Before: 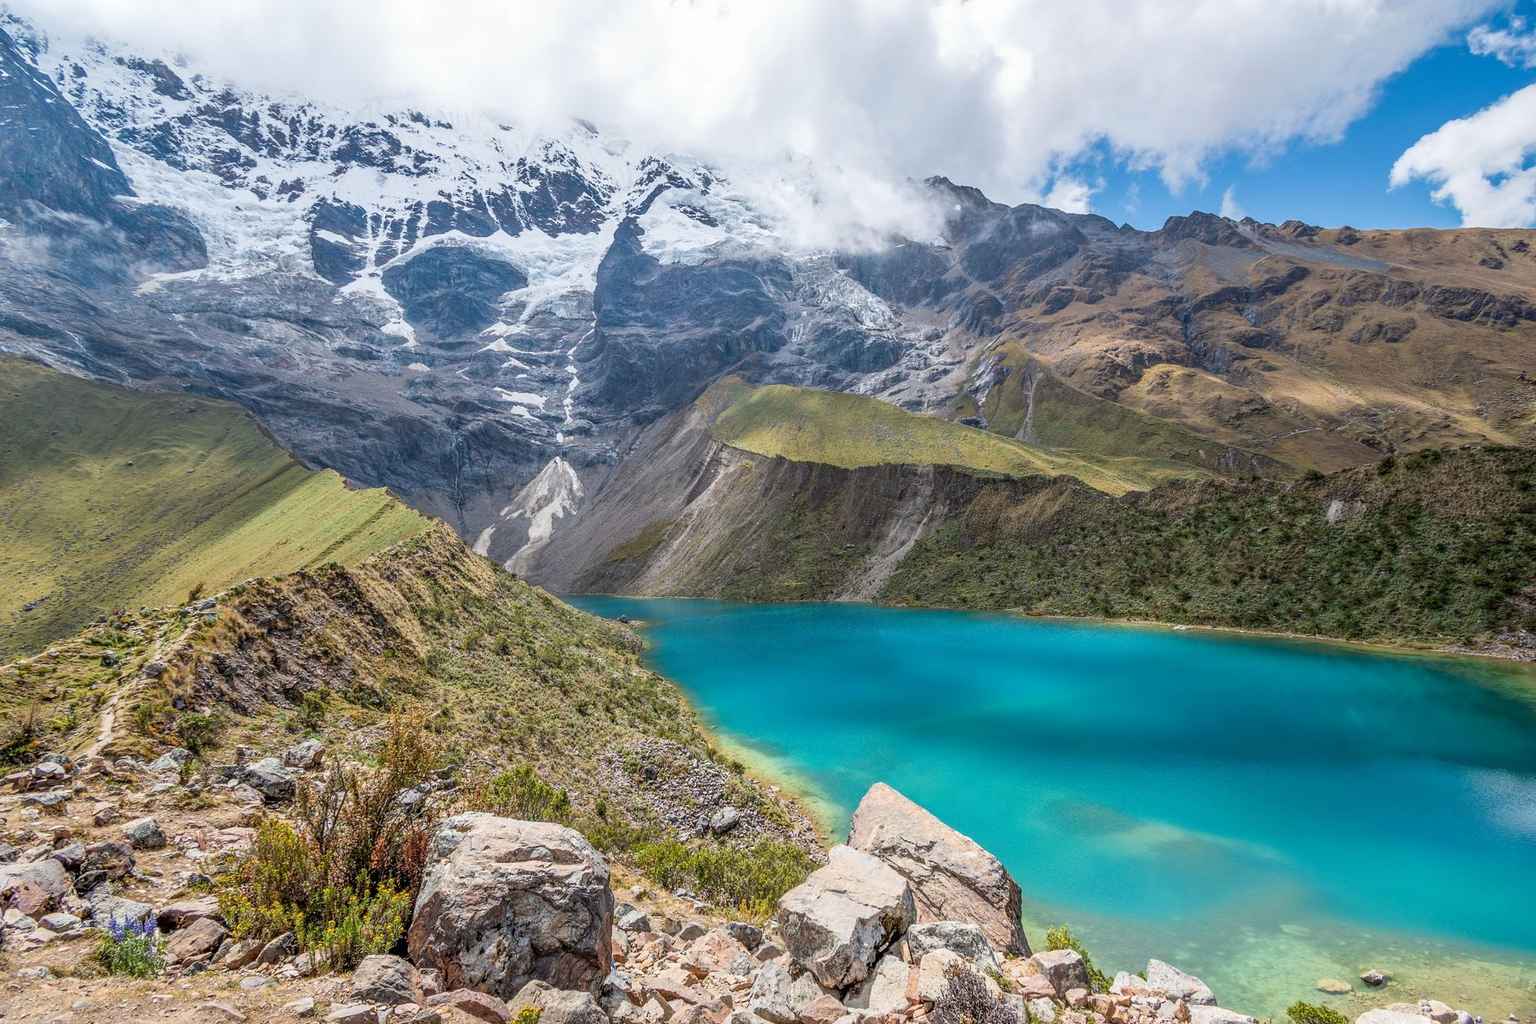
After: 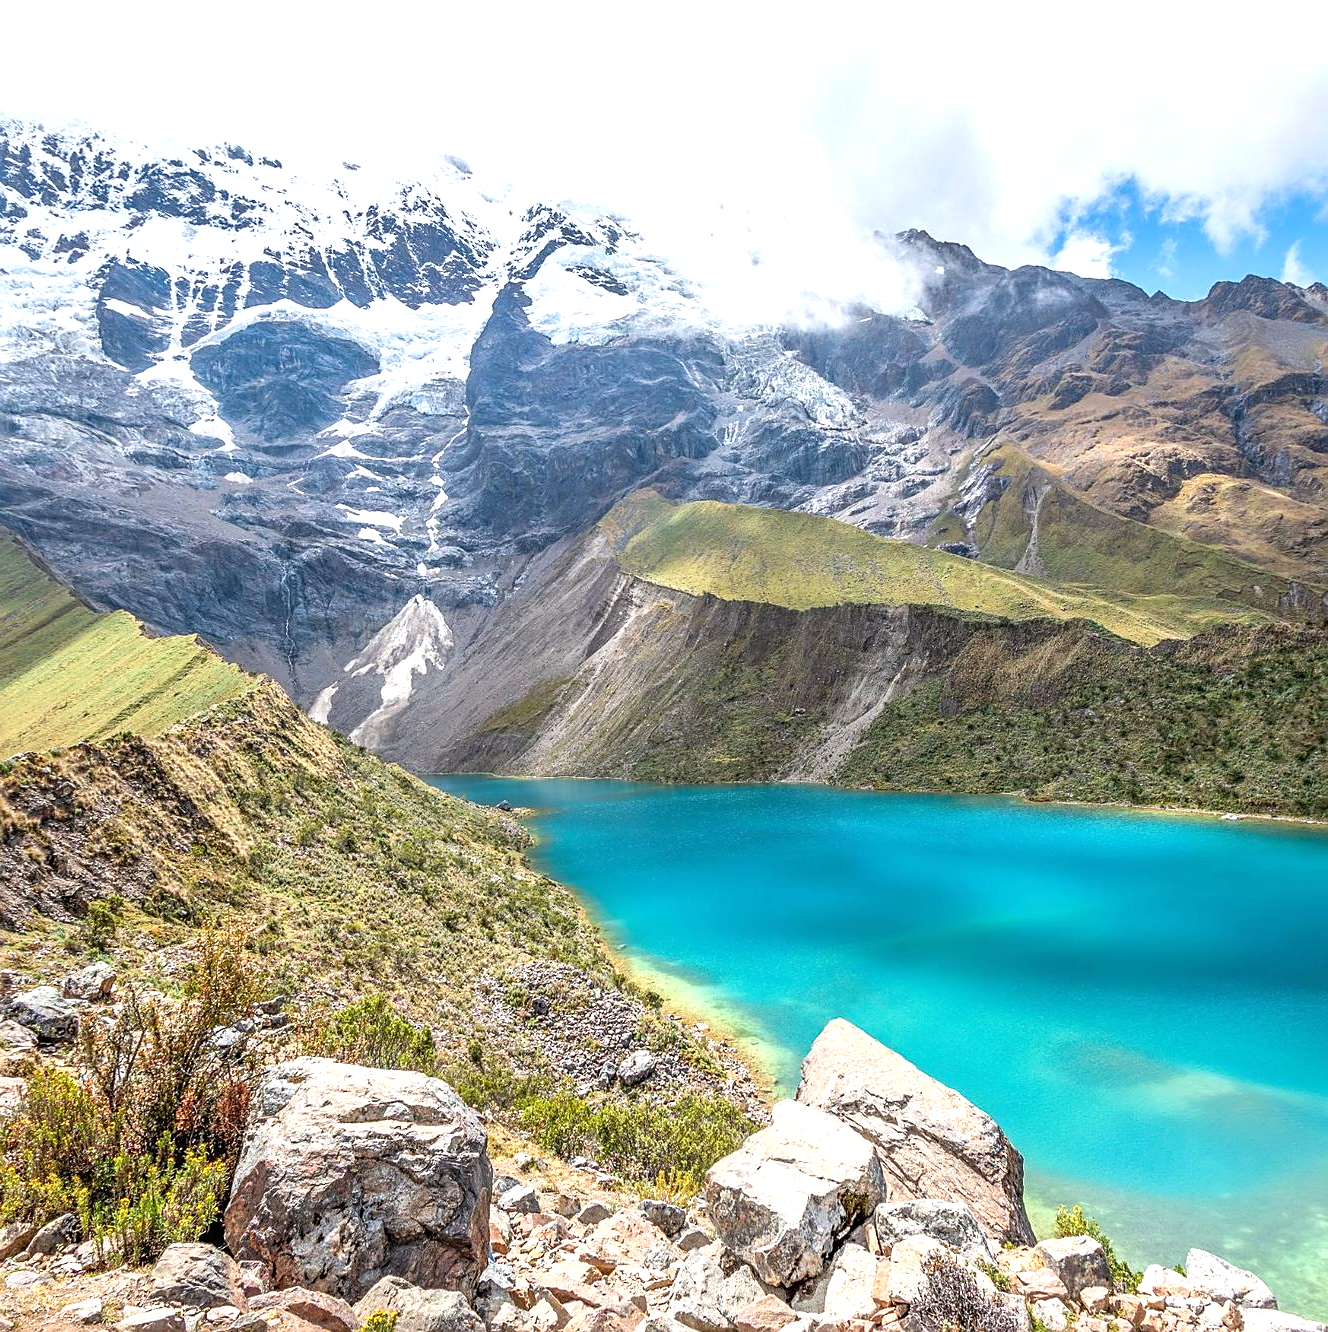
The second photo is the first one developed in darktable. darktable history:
crop: left 15.388%, right 17.795%
sharpen: radius 1.847, amount 0.402, threshold 1.155
exposure: black level correction 0, exposure 0.703 EV, compensate highlight preservation false
